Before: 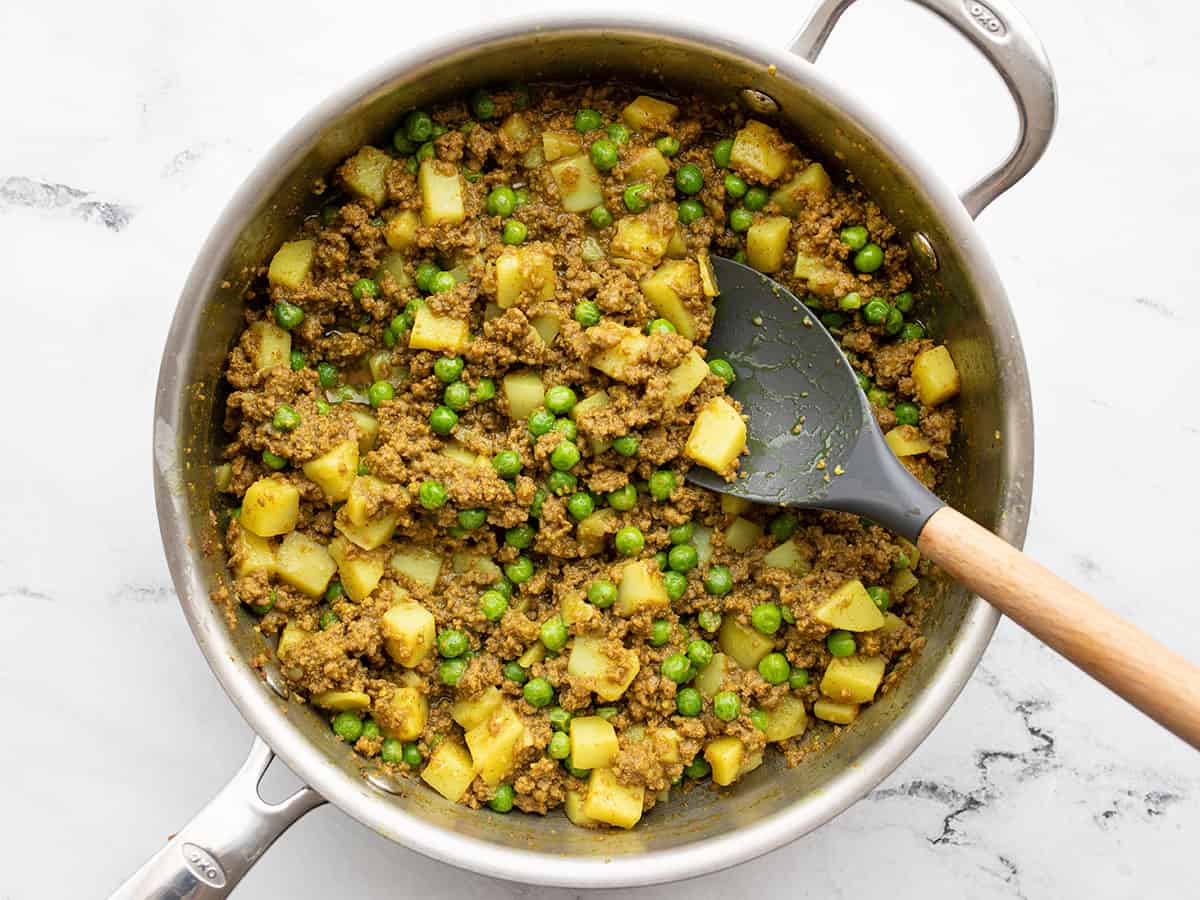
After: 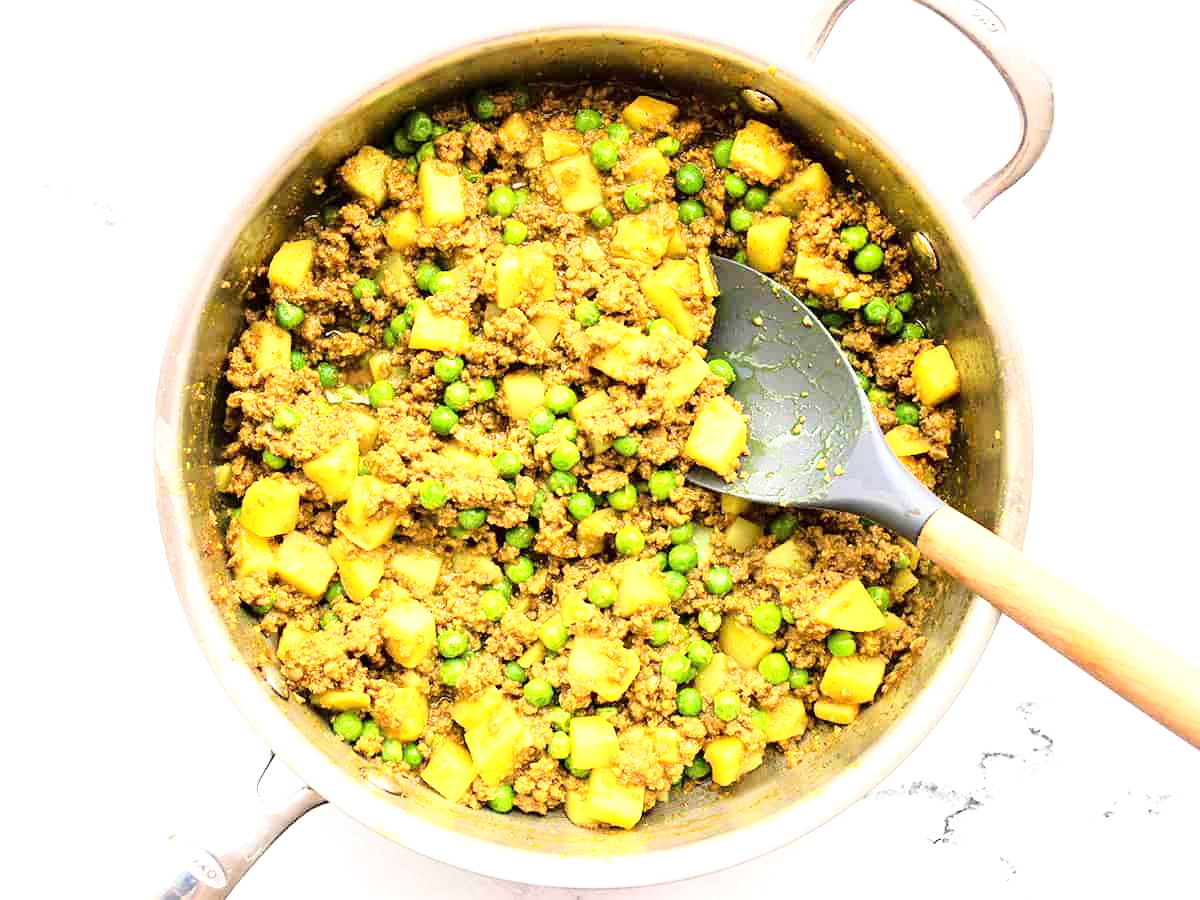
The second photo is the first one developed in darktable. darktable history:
exposure: exposure 1.001 EV, compensate exposure bias true, compensate highlight preservation false
velvia: on, module defaults
base curve: curves: ch0 [(0, 0) (0.028, 0.03) (0.121, 0.232) (0.46, 0.748) (0.859, 0.968) (1, 1)]
